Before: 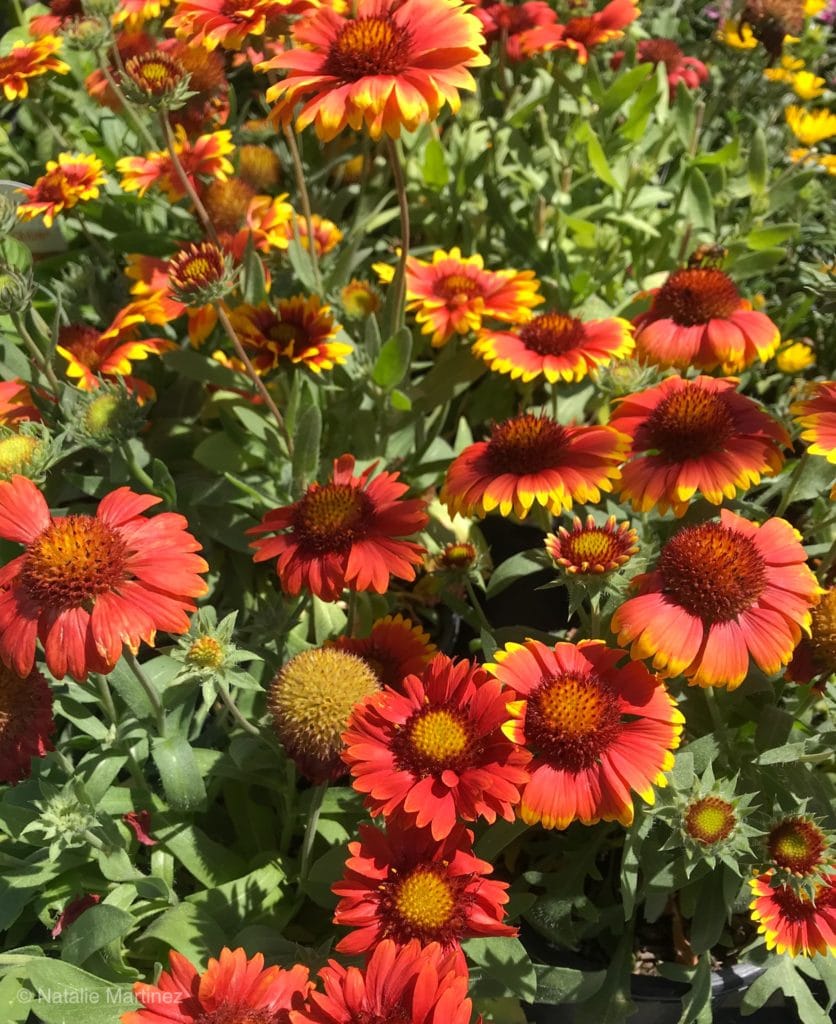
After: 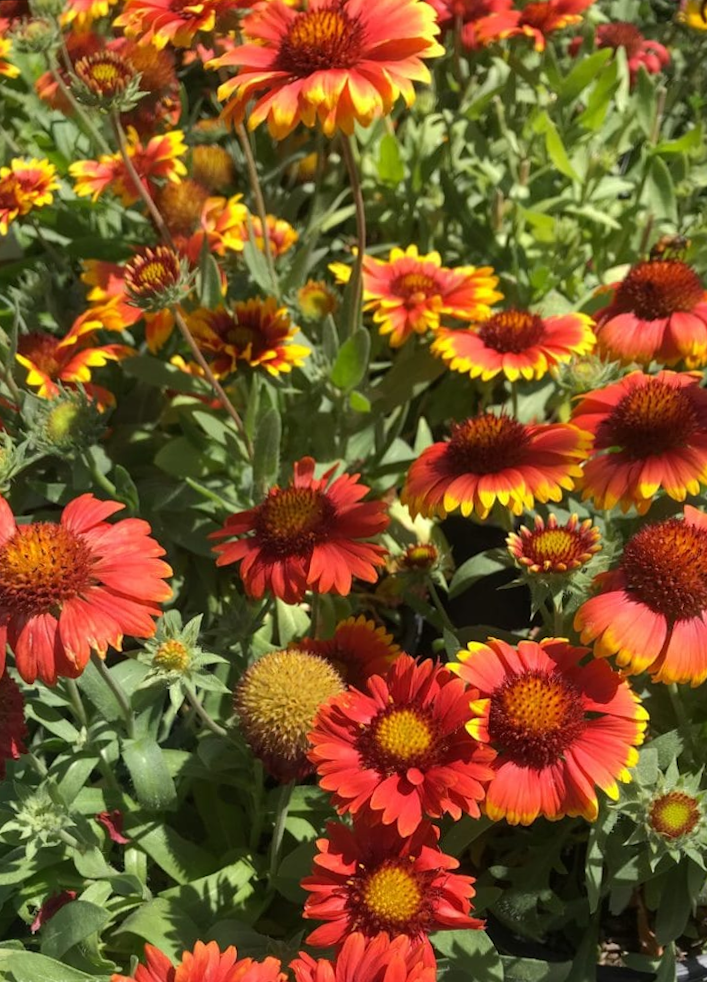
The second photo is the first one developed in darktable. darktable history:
crop and rotate: angle 1°, left 4.281%, top 0.642%, right 11.383%, bottom 2.486%
rotate and perspective: lens shift (vertical) 0.048, lens shift (horizontal) -0.024, automatic cropping off
